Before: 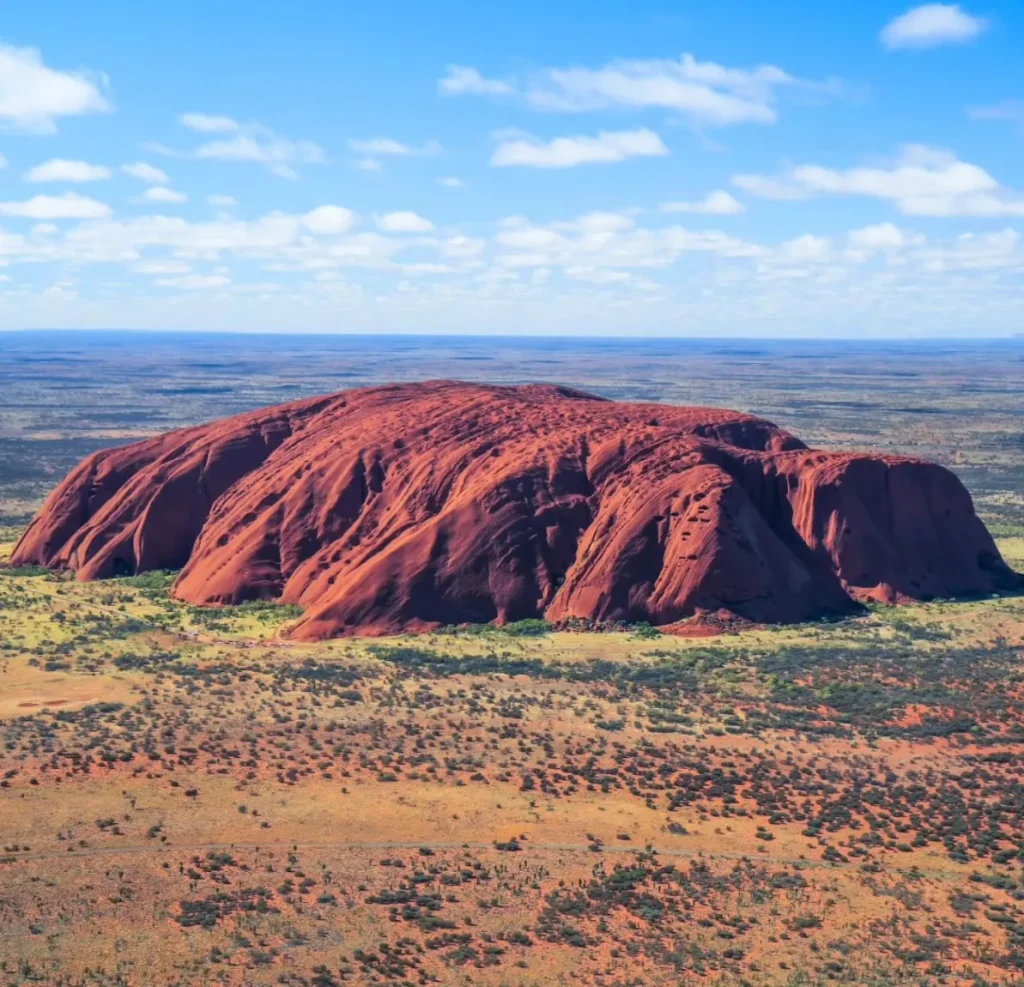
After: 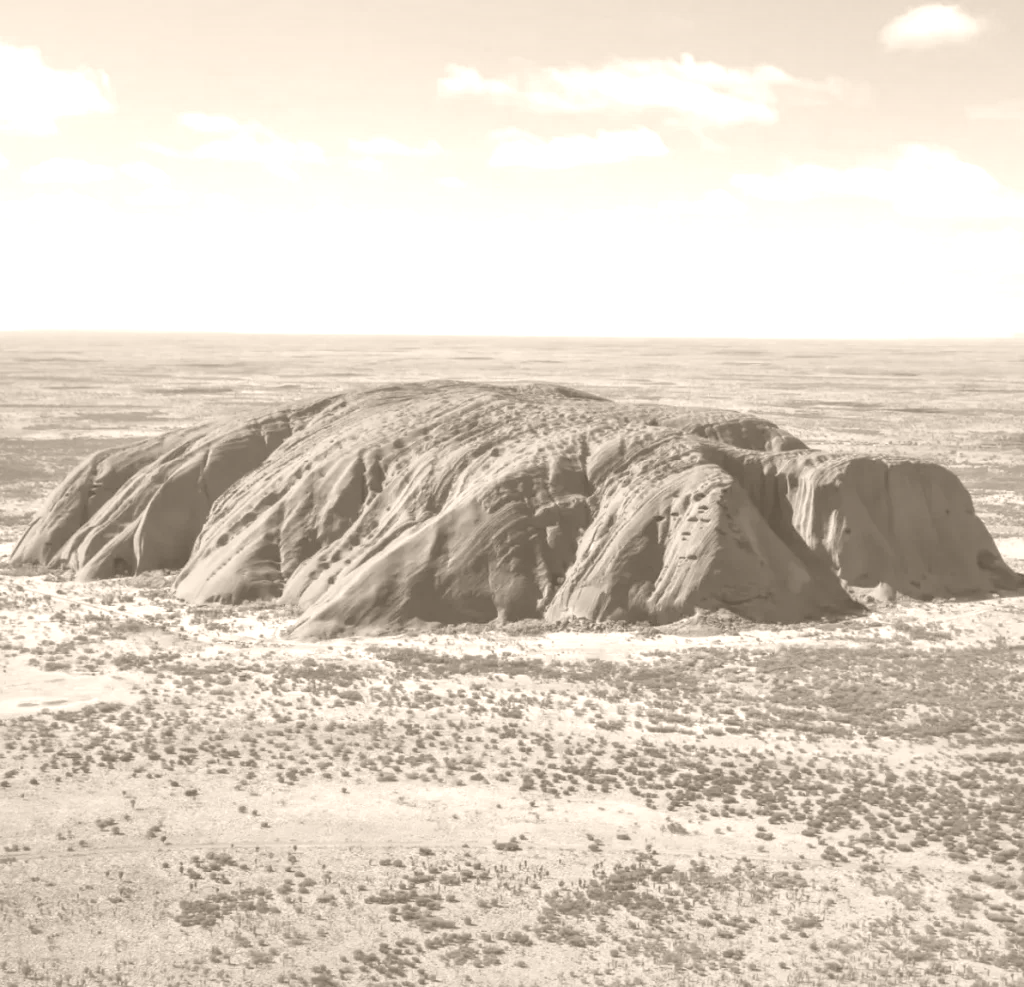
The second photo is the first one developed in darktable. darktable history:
shadows and highlights: on, module defaults
colorize: hue 34.49°, saturation 35.33%, source mix 100%, version 1
